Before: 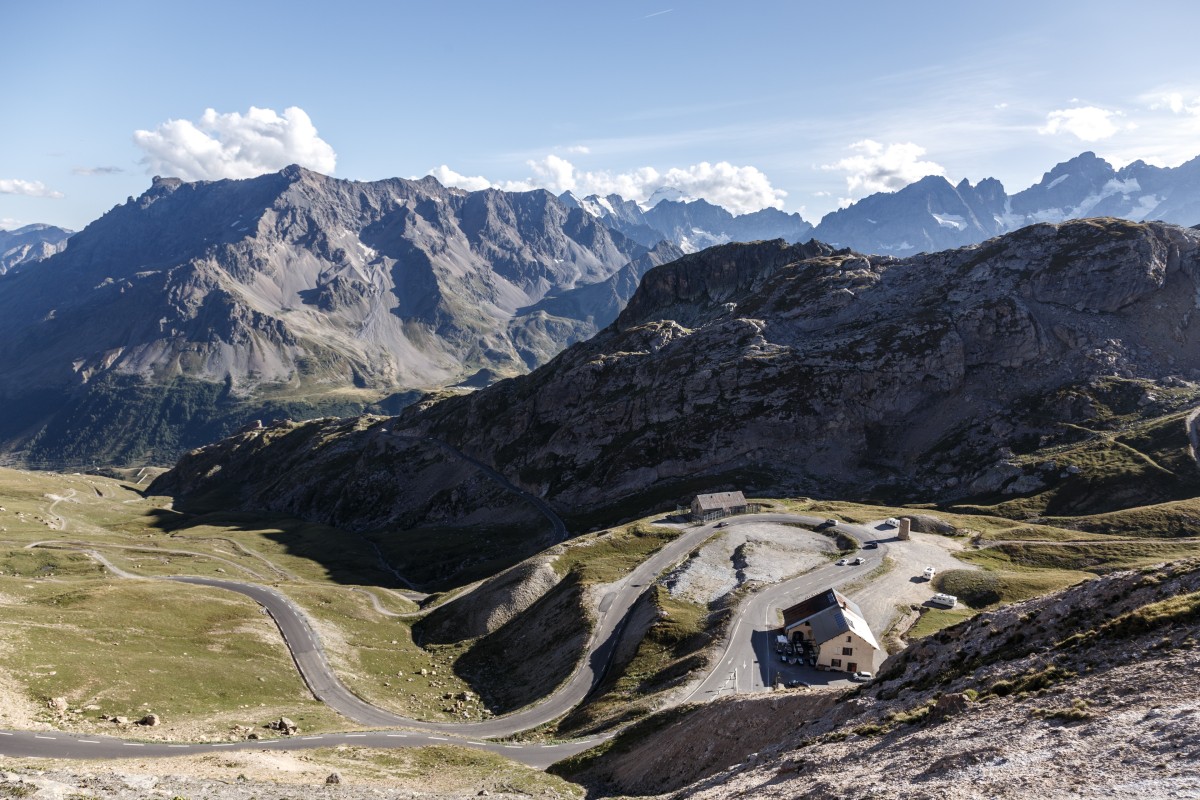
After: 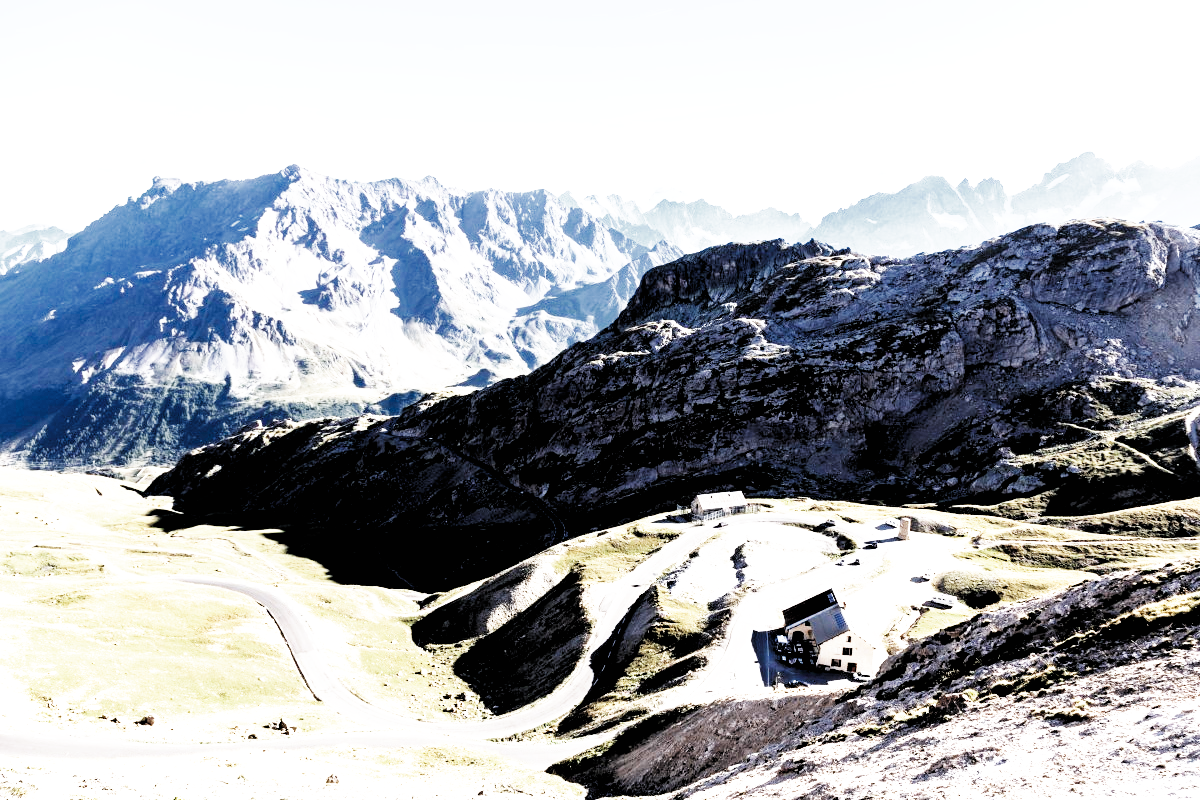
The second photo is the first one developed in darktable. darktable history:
color zones: curves: ch0 [(0, 0.5) (0.125, 0.4) (0.25, 0.5) (0.375, 0.4) (0.5, 0.4) (0.625, 0.35) (0.75, 0.35) (0.875, 0.5)]; ch1 [(0, 0.35) (0.125, 0.45) (0.25, 0.35) (0.375, 0.35) (0.5, 0.35) (0.625, 0.35) (0.75, 0.45) (0.875, 0.35)]; ch2 [(0, 0.6) (0.125, 0.5) (0.25, 0.5) (0.375, 0.6) (0.5, 0.6) (0.625, 0.5) (0.75, 0.5) (0.875, 0.5)]
exposure: black level correction 0, exposure 1.35 EV, compensate exposure bias true, compensate highlight preservation false
rgb levels: levels [[0.034, 0.472, 0.904], [0, 0.5, 1], [0, 0.5, 1]]
base curve: curves: ch0 [(0, 0) (0.007, 0.004) (0.027, 0.03) (0.046, 0.07) (0.207, 0.54) (0.442, 0.872) (0.673, 0.972) (1, 1)], preserve colors none
